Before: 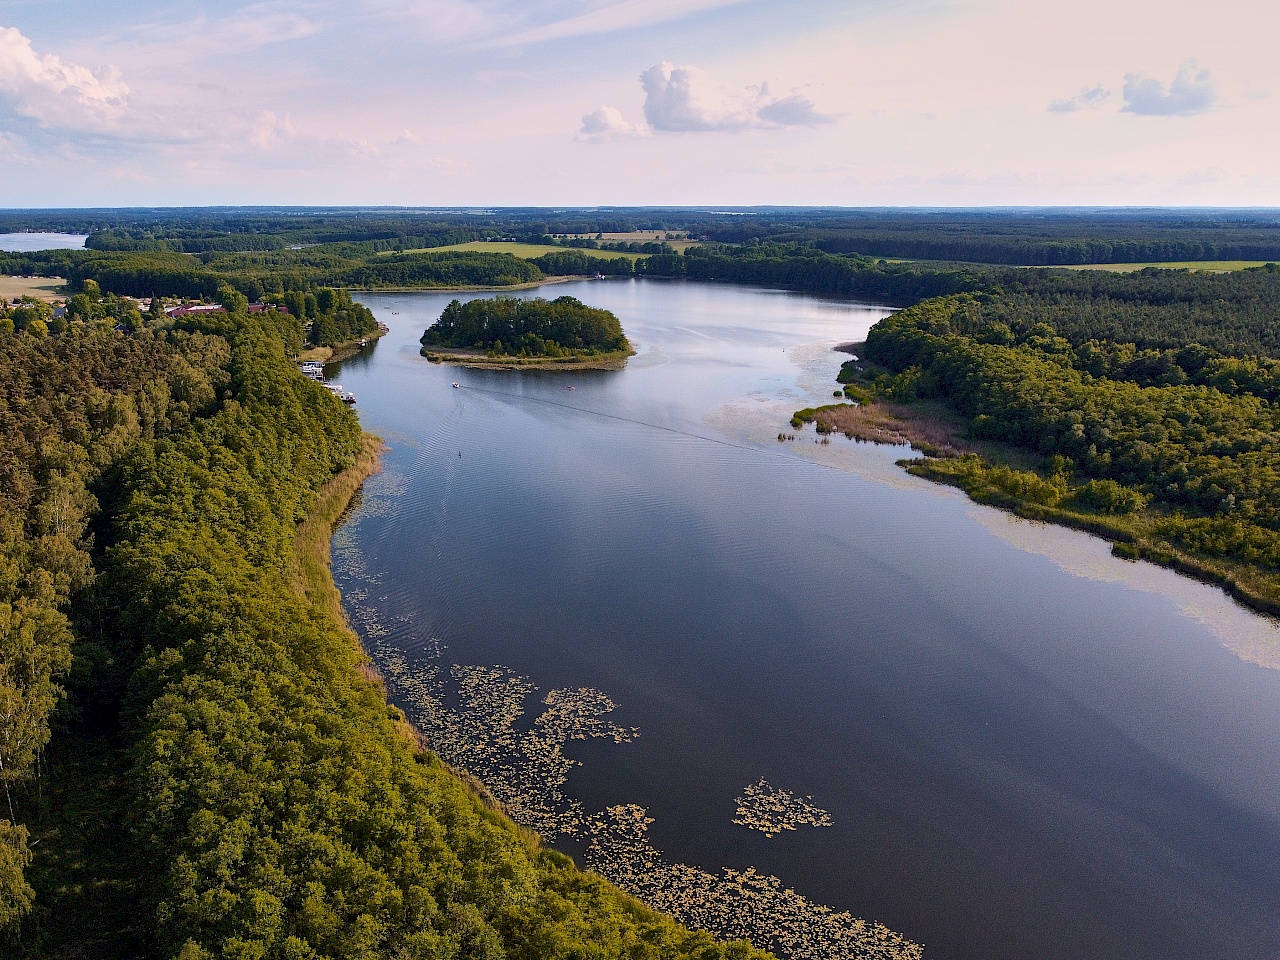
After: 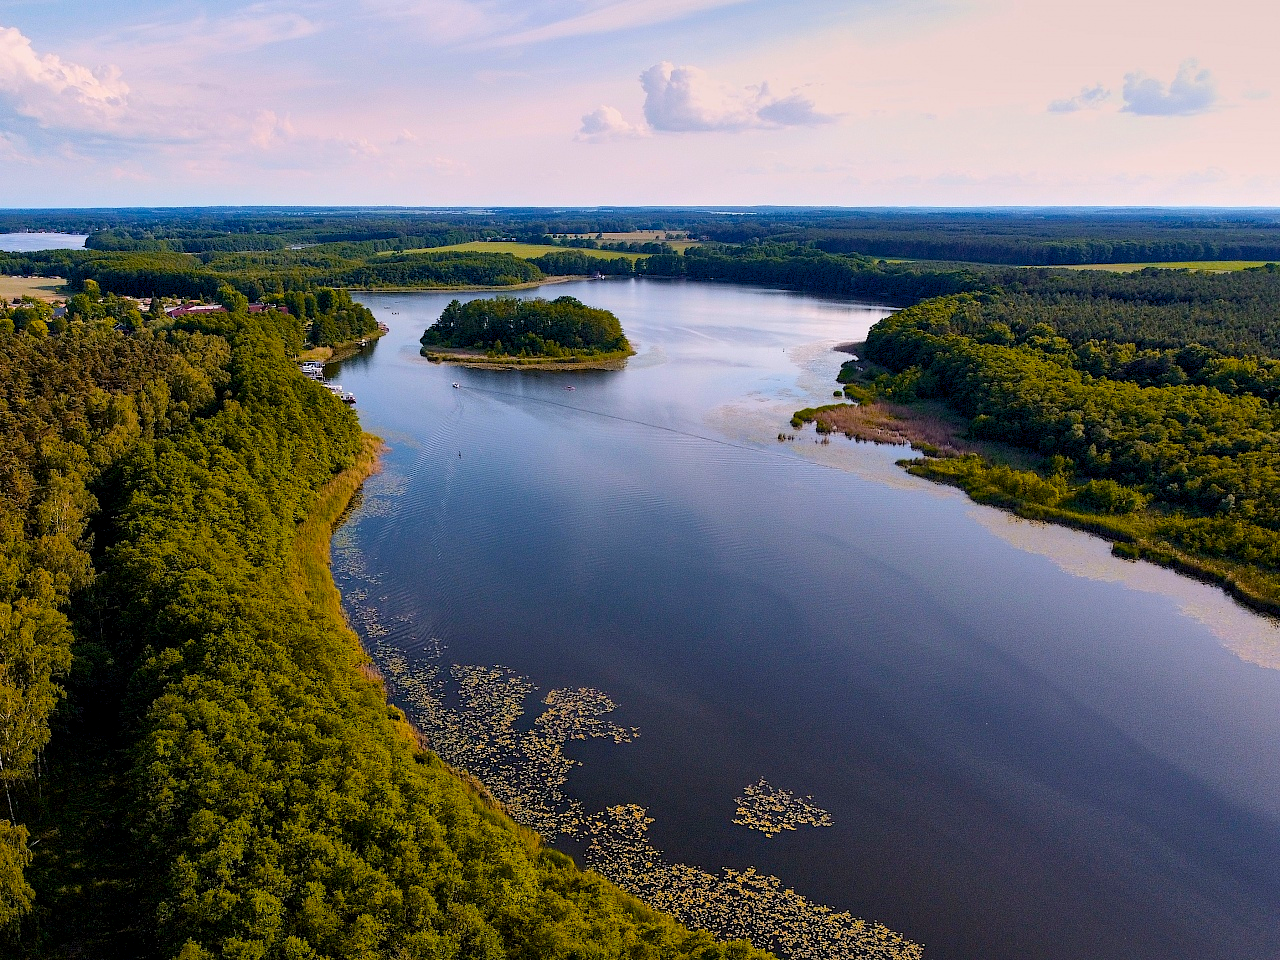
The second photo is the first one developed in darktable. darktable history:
color balance rgb: global offset › luminance -0.493%, perceptual saturation grading › global saturation 29.751%, global vibrance 20%
